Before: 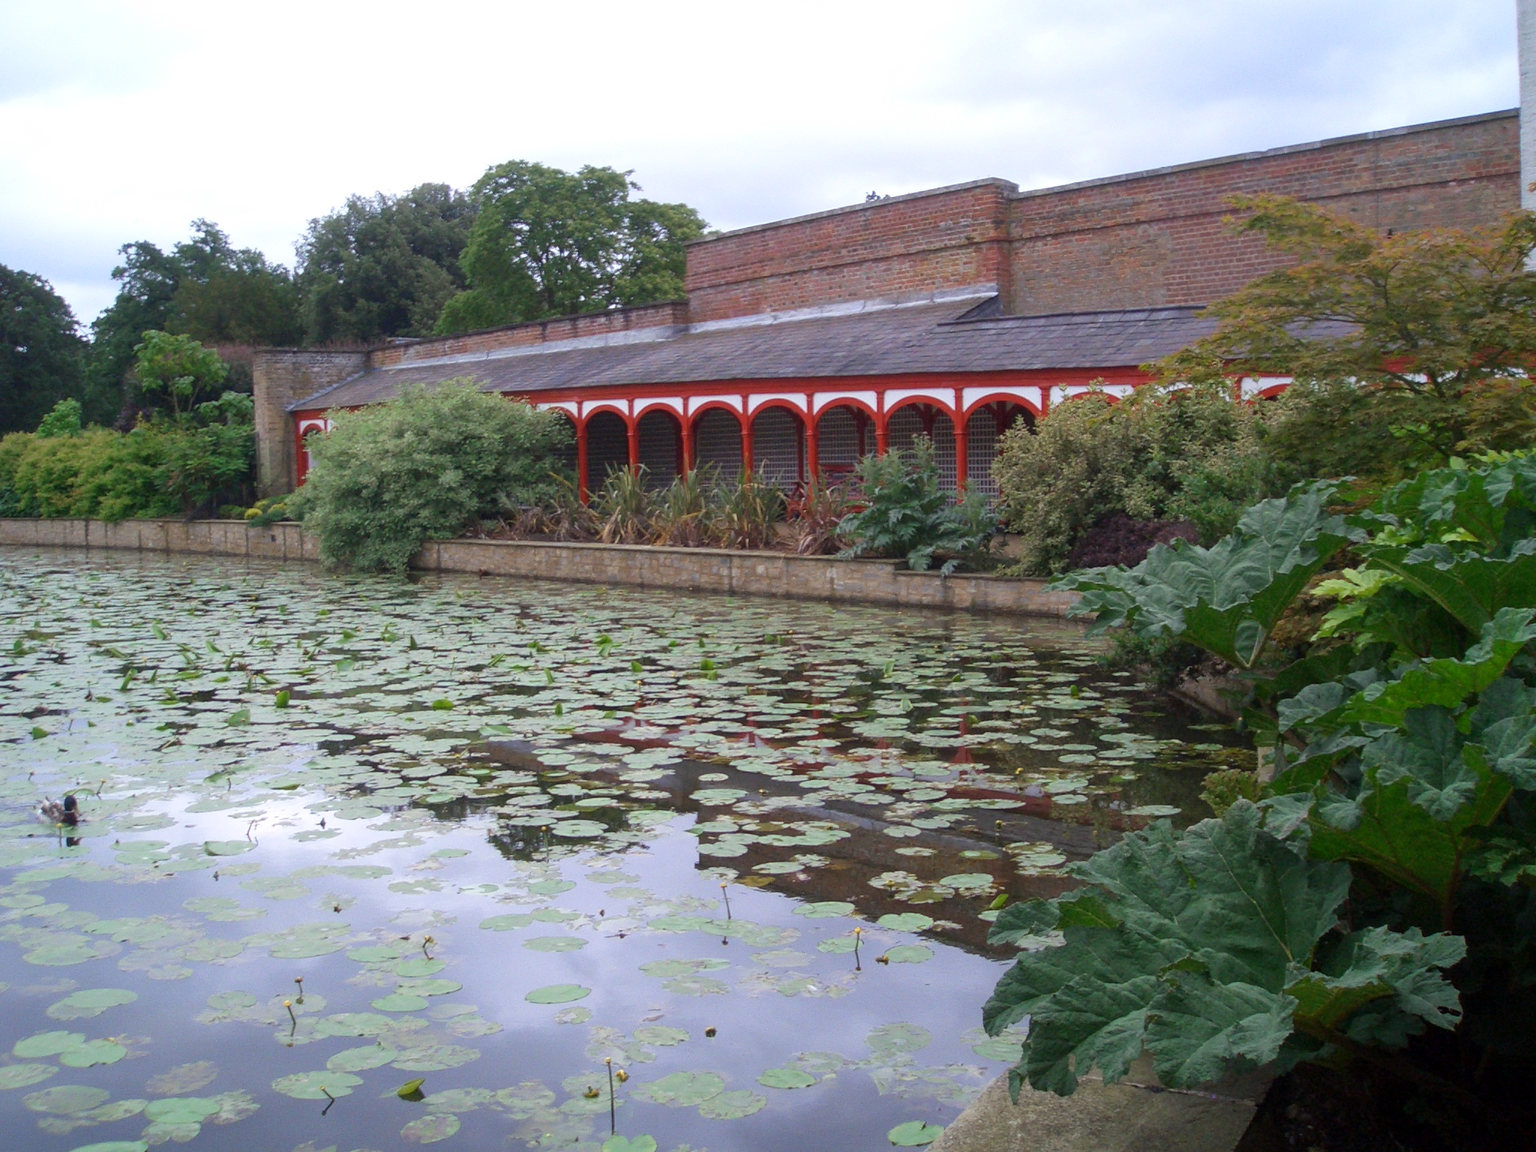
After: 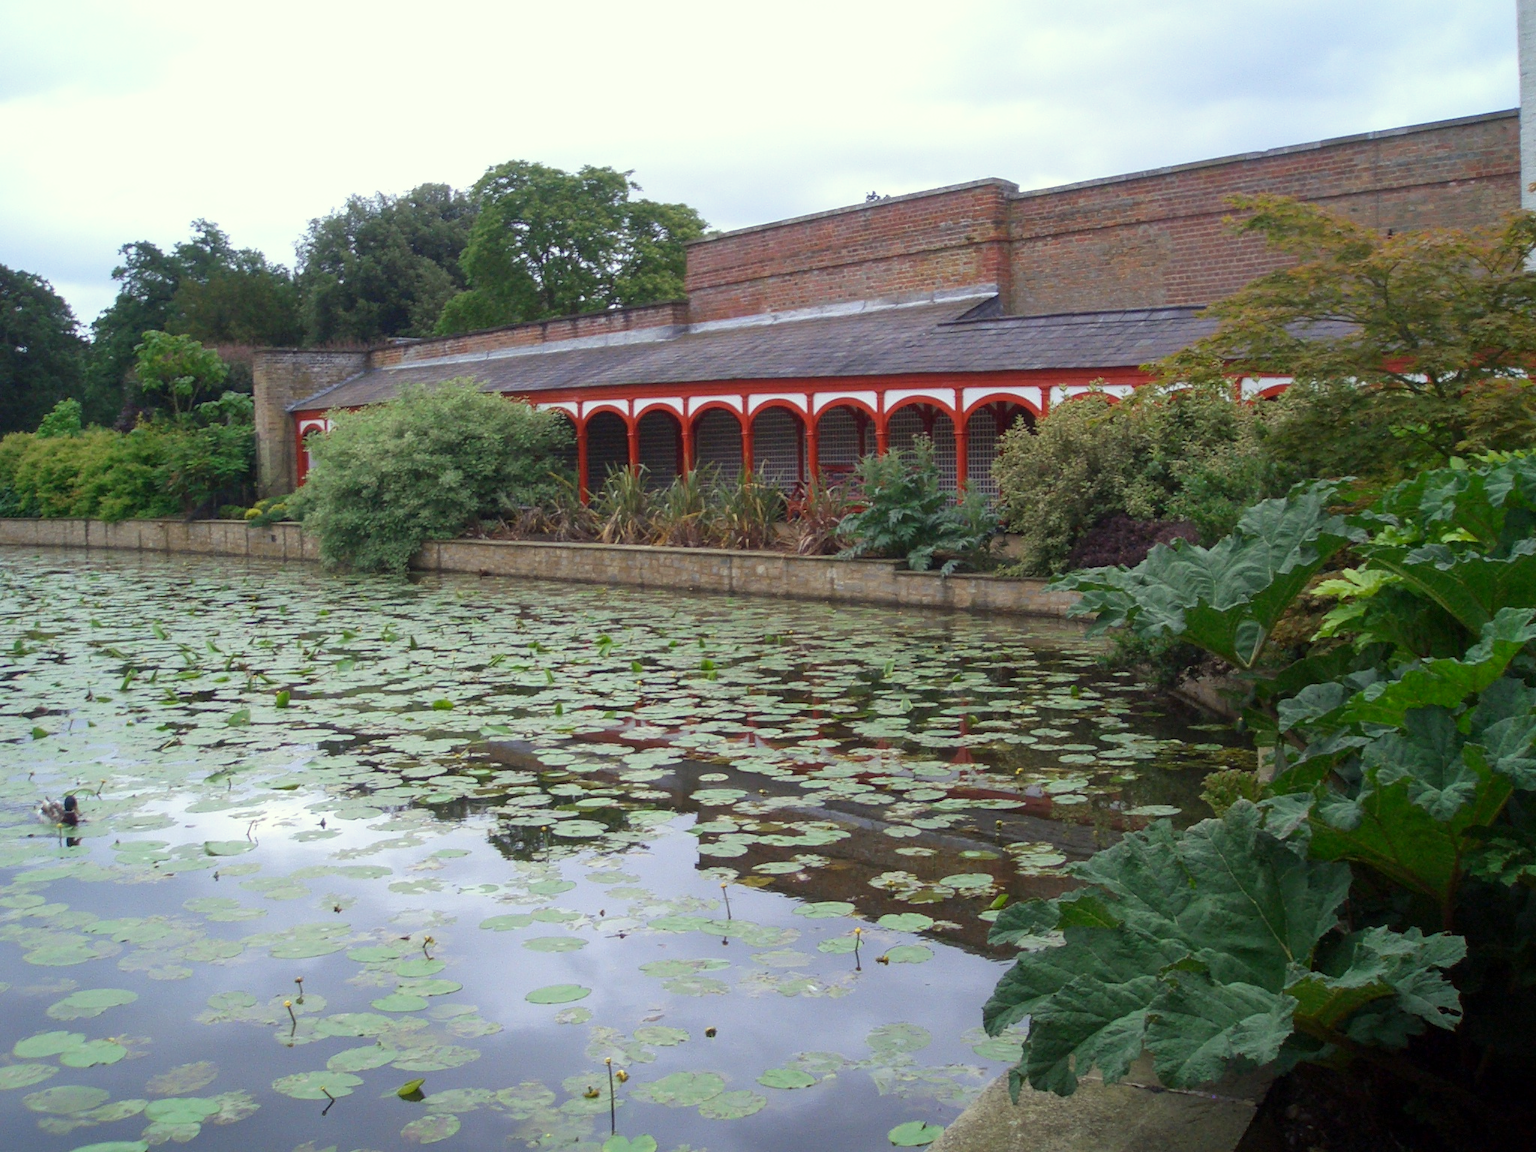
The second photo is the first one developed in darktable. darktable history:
color correction: highlights a* -4.33, highlights b* 6.41
